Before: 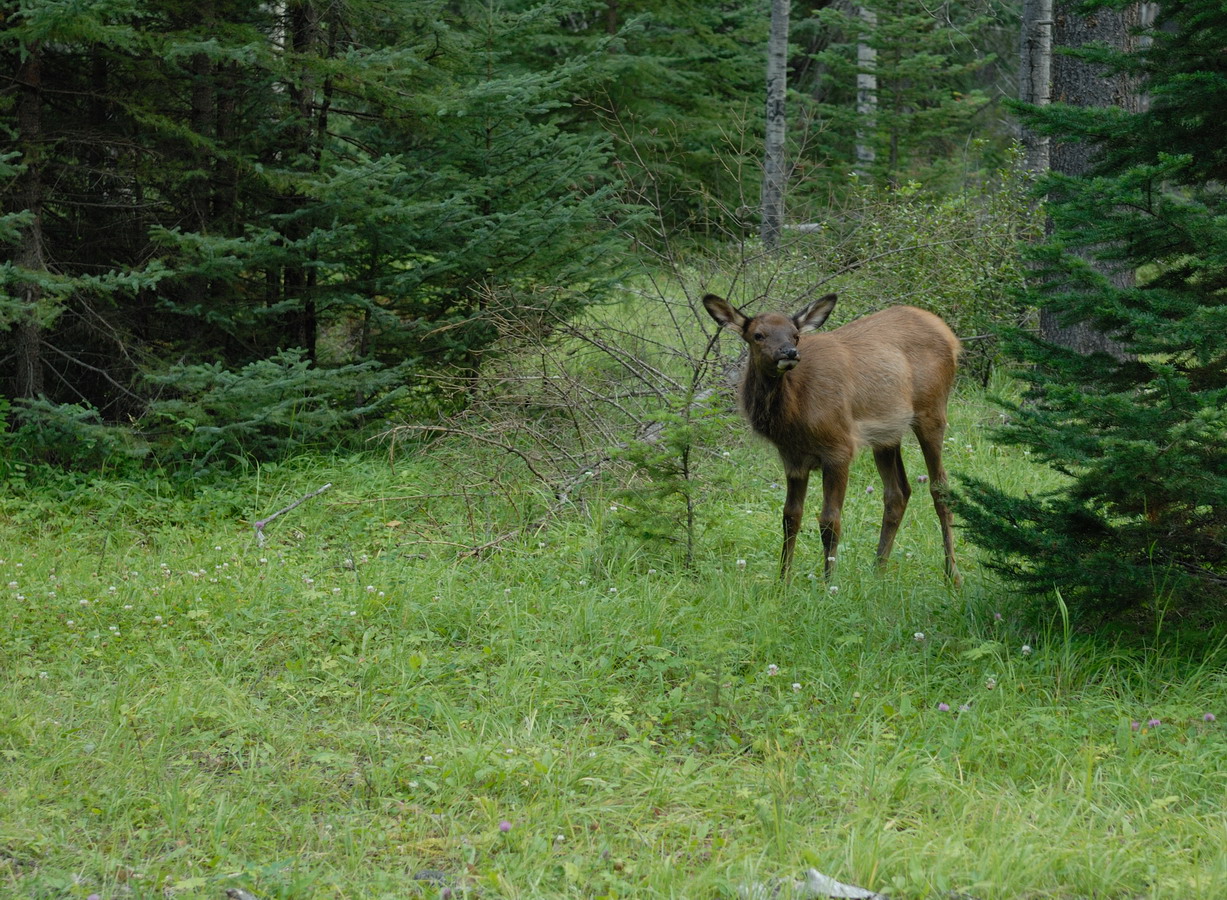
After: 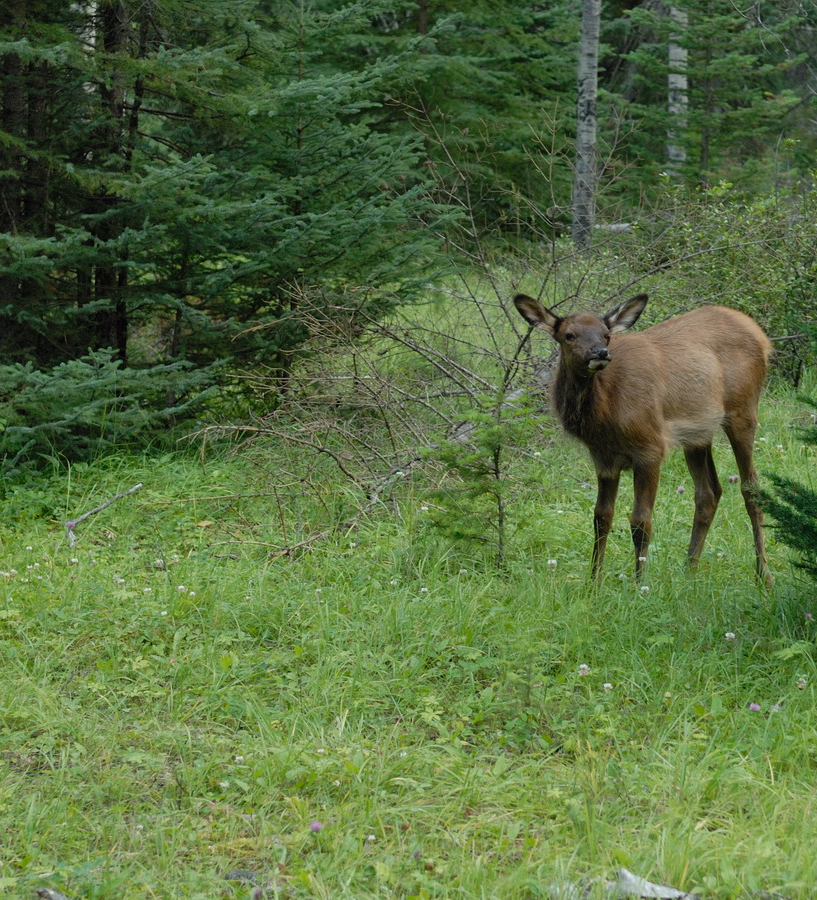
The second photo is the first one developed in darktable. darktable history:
shadows and highlights: shadows 22.7, highlights -48.71, soften with gaussian
crop: left 15.419%, right 17.914%
